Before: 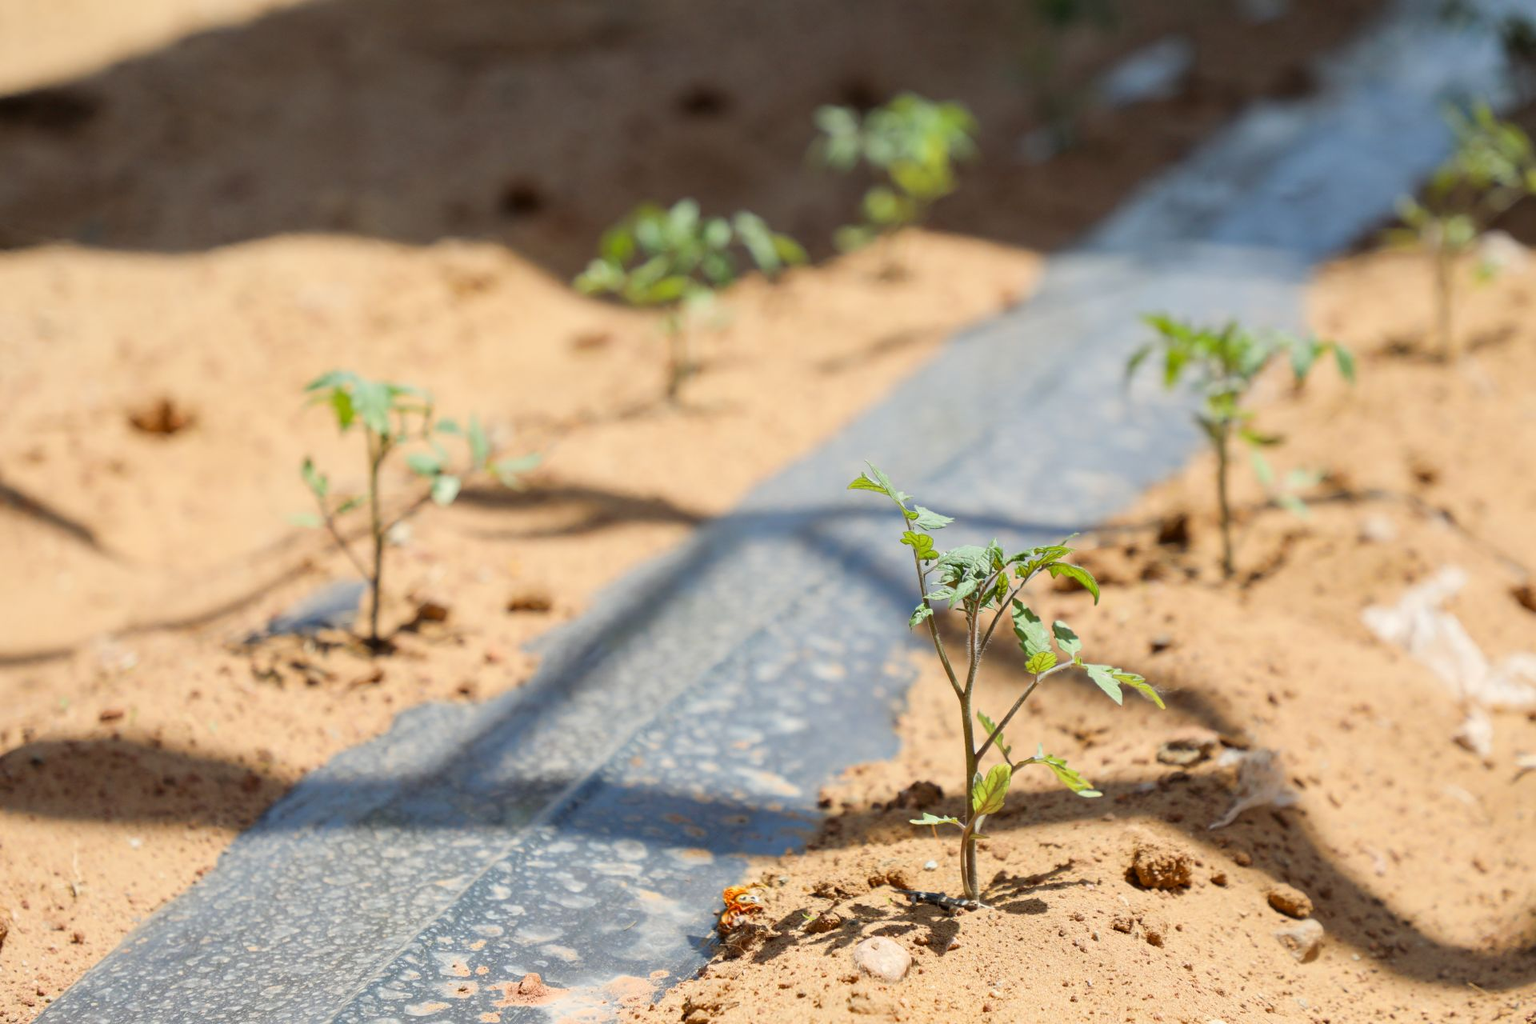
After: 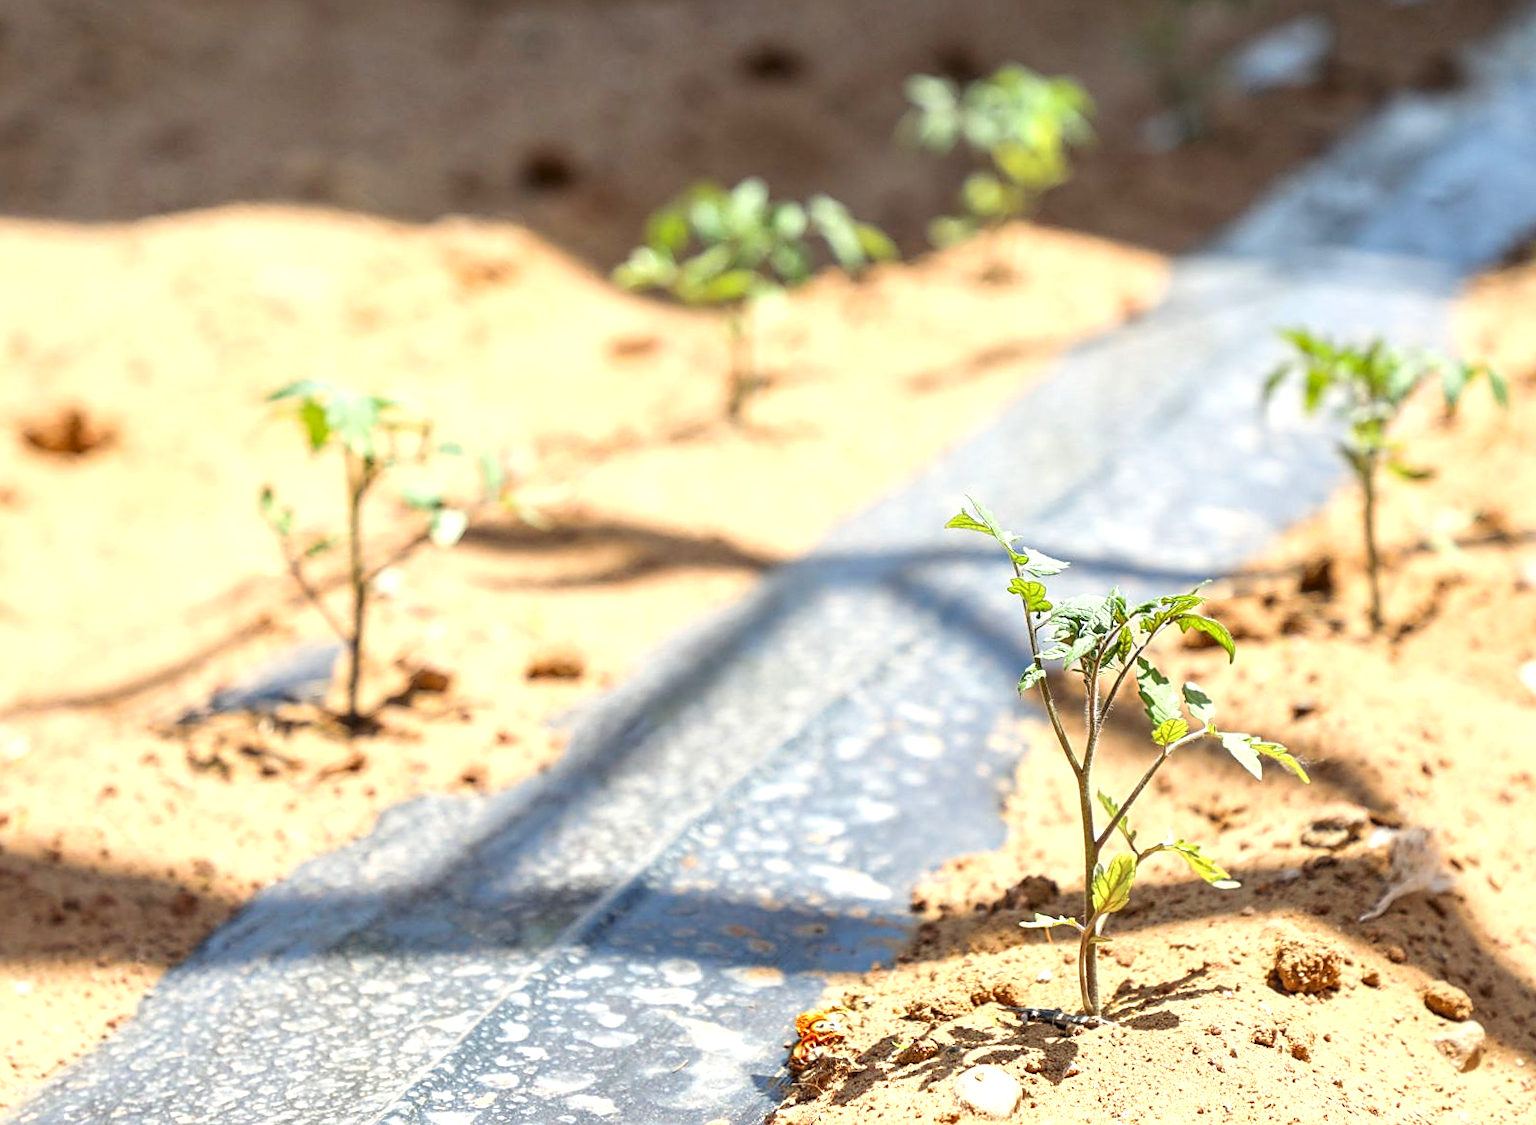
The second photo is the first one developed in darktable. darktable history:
crop: left 8.026%, right 7.374%
exposure: exposure 0.781 EV, compensate highlight preservation false
sharpen: on, module defaults
rotate and perspective: rotation -0.013°, lens shift (vertical) -0.027, lens shift (horizontal) 0.178, crop left 0.016, crop right 0.989, crop top 0.082, crop bottom 0.918
local contrast: on, module defaults
tone equalizer: on, module defaults
